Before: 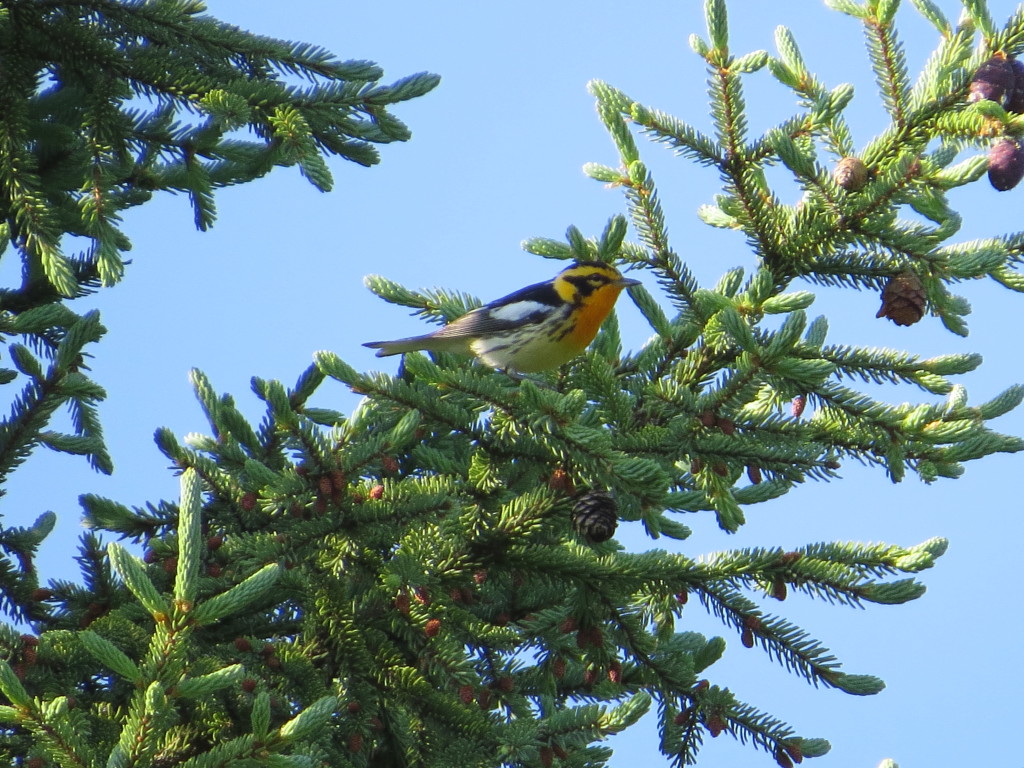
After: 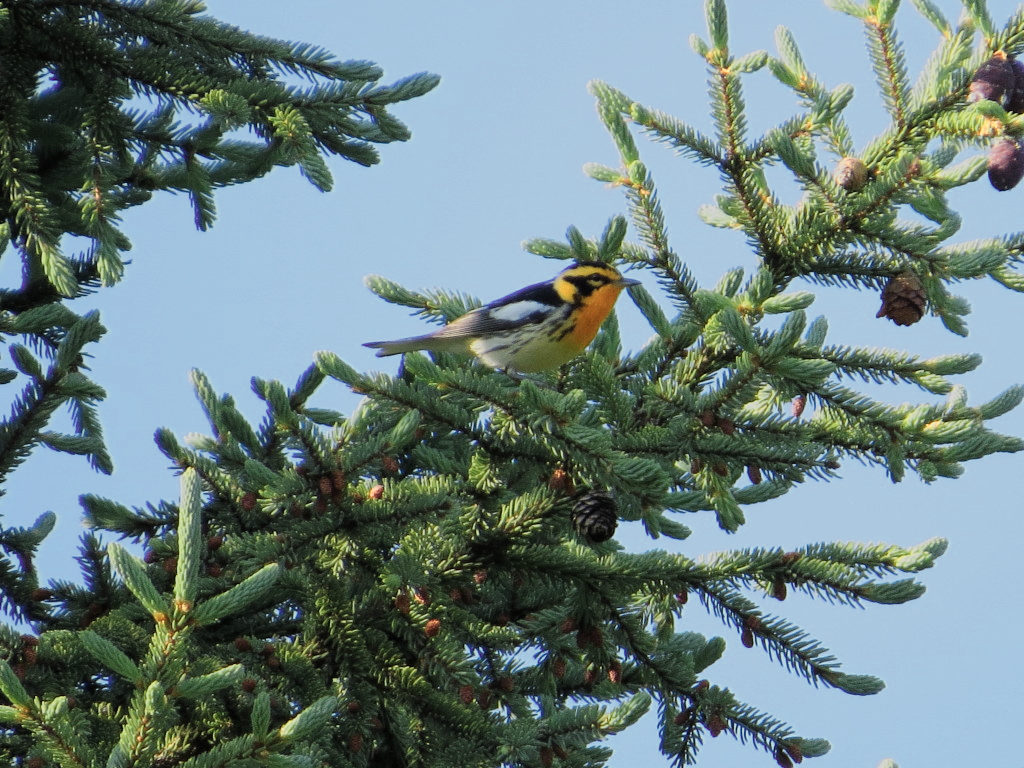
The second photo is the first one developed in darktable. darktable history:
color zones: curves: ch0 [(0.018, 0.548) (0.197, 0.654) (0.425, 0.447) (0.605, 0.658) (0.732, 0.579)]; ch1 [(0.105, 0.531) (0.224, 0.531) (0.386, 0.39) (0.618, 0.456) (0.732, 0.456) (0.956, 0.421)]; ch2 [(0.039, 0.583) (0.215, 0.465) (0.399, 0.544) (0.465, 0.548) (0.614, 0.447) (0.724, 0.43) (0.882, 0.623) (0.956, 0.632)]
filmic rgb: black relative exposure -7.65 EV, white relative exposure 4.56 EV, hardness 3.61
